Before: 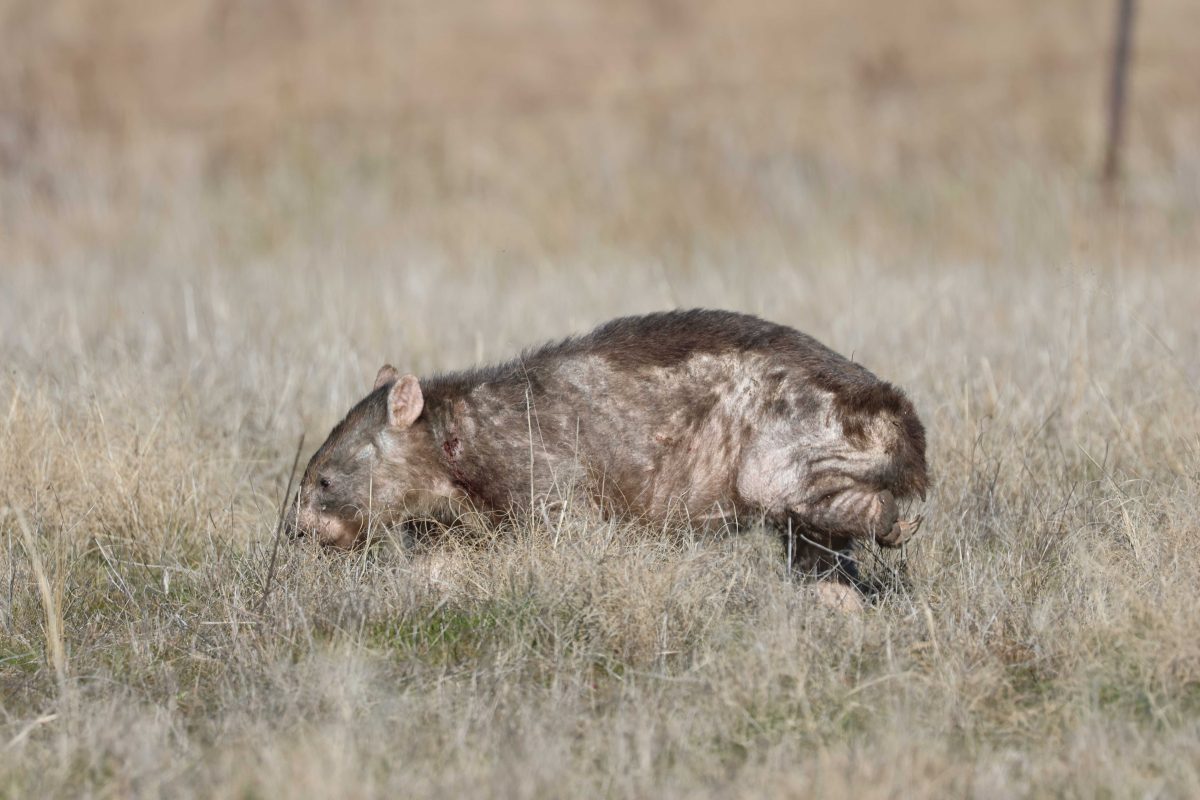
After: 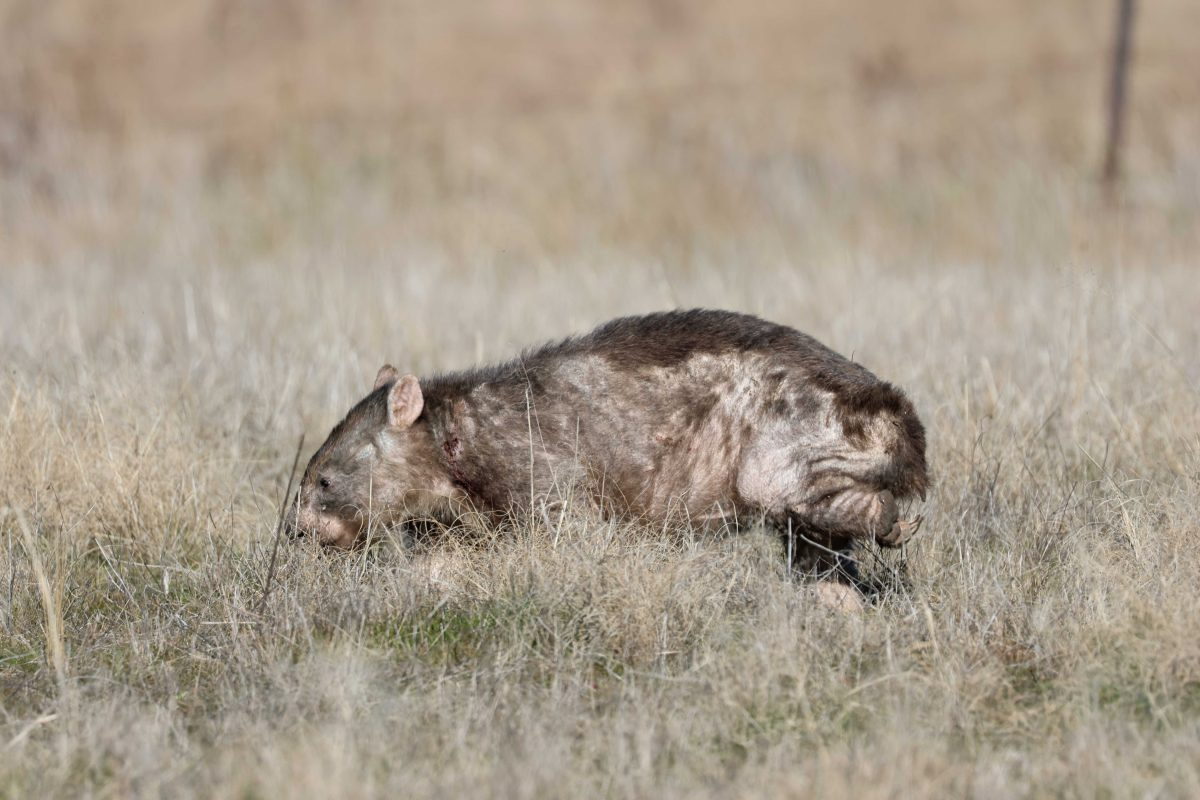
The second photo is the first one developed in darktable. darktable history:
filmic rgb: black relative exposure -11.98 EV, white relative exposure 2.8 EV, target black luminance 0%, hardness 8.09, latitude 70.8%, contrast 1.138, highlights saturation mix 10.74%, shadows ↔ highlights balance -0.384%, color science v6 (2022)
